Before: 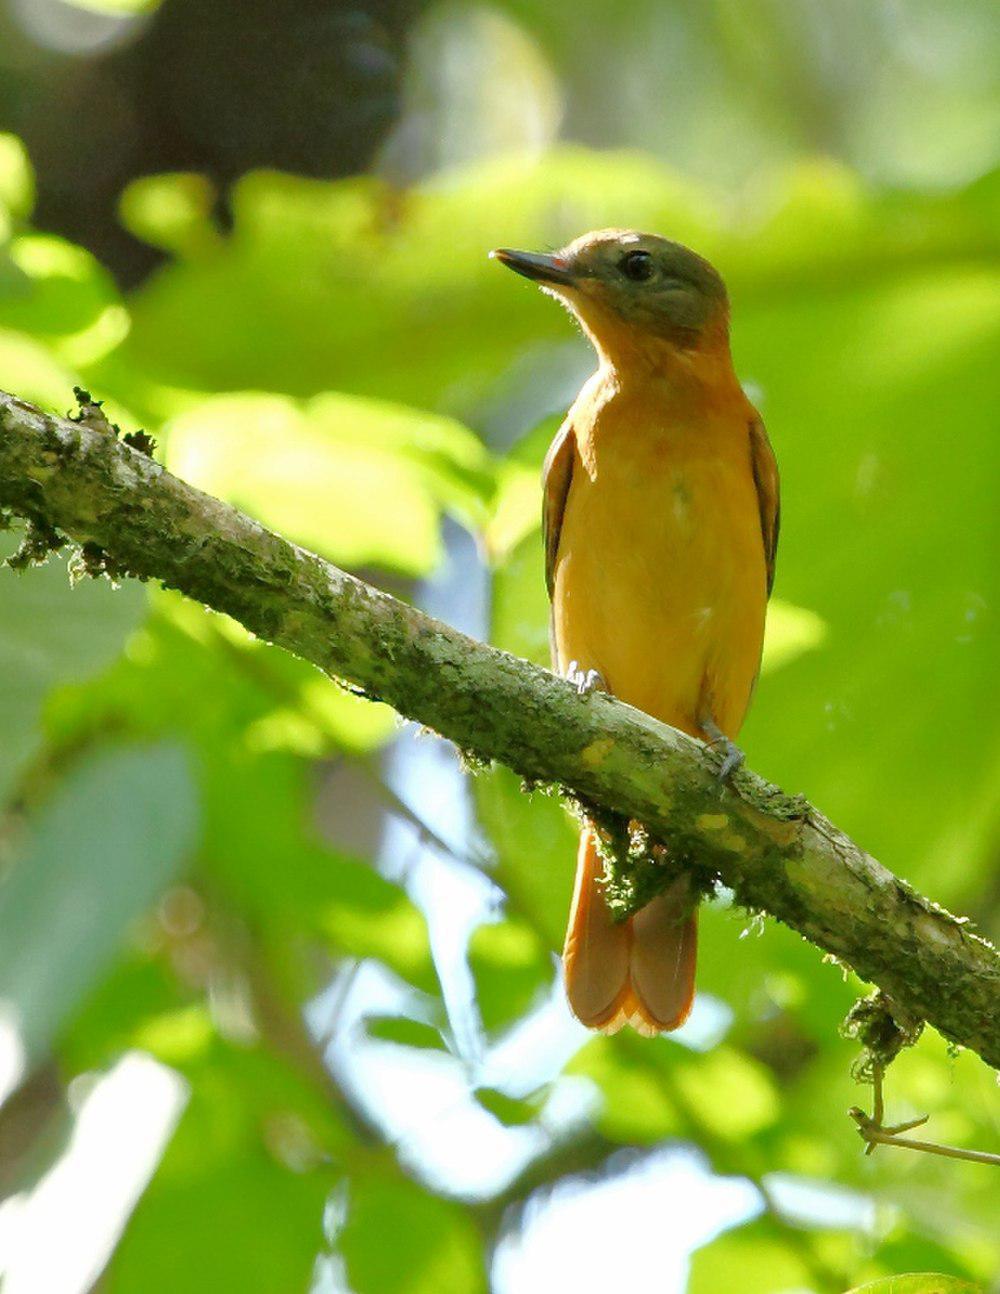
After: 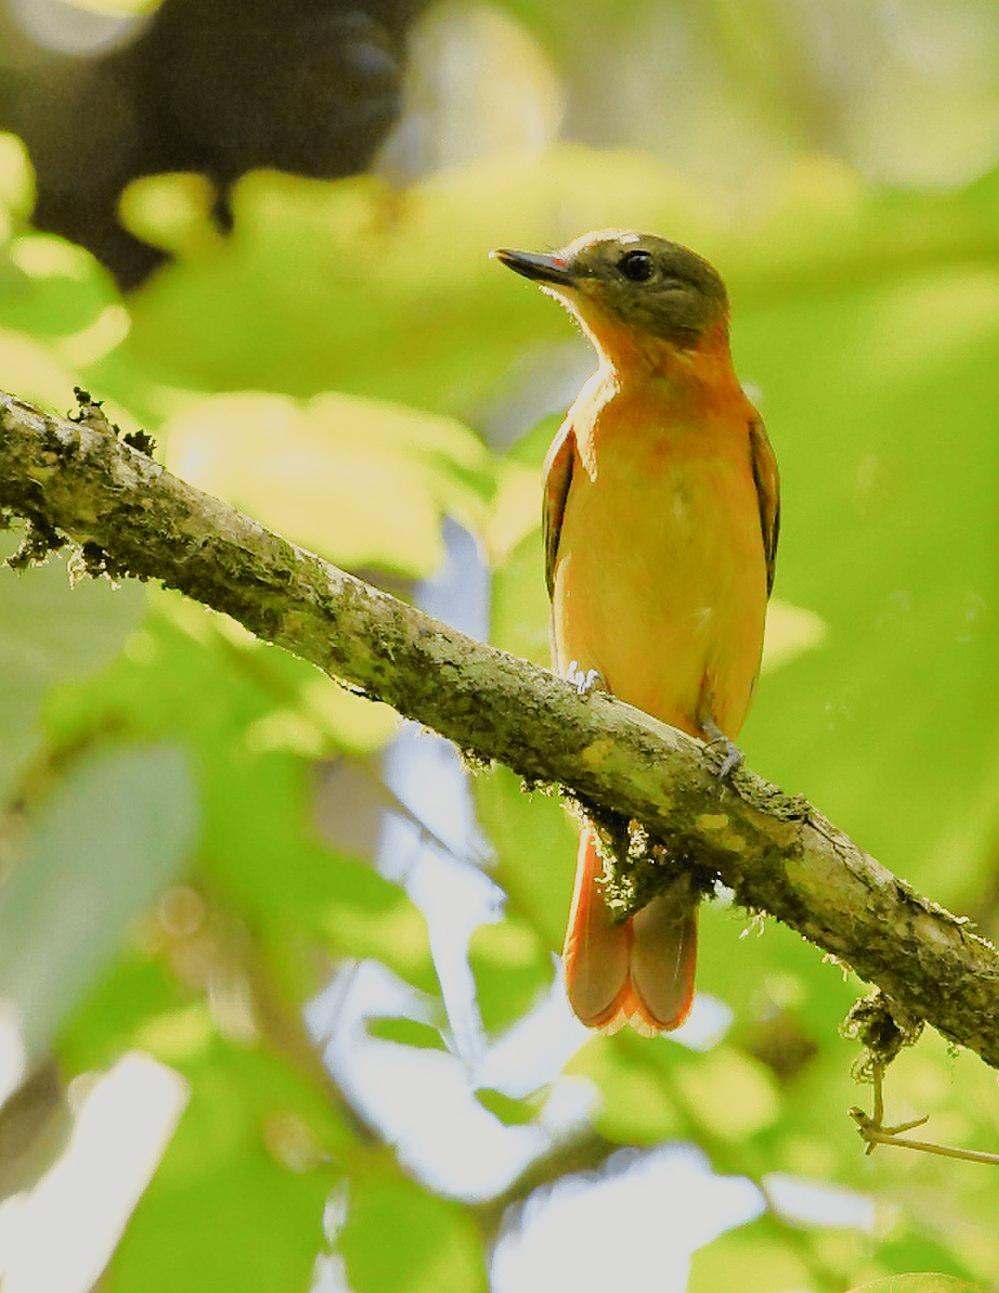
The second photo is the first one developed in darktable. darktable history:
tone curve: curves: ch0 [(0, 0.017) (0.239, 0.277) (0.508, 0.593) (0.826, 0.855) (1, 0.945)]; ch1 [(0, 0) (0.401, 0.42) (0.442, 0.47) (0.492, 0.498) (0.511, 0.504) (0.555, 0.586) (0.681, 0.739) (1, 1)]; ch2 [(0, 0) (0.411, 0.433) (0.5, 0.504) (0.545, 0.574) (1, 1)], color space Lab, independent channels, preserve colors none
sharpen: on, module defaults
filmic rgb: black relative exposure -7.65 EV, white relative exposure 4.56 EV, hardness 3.61, add noise in highlights 0.001, color science v3 (2019), use custom middle-gray values true, contrast in highlights soft
